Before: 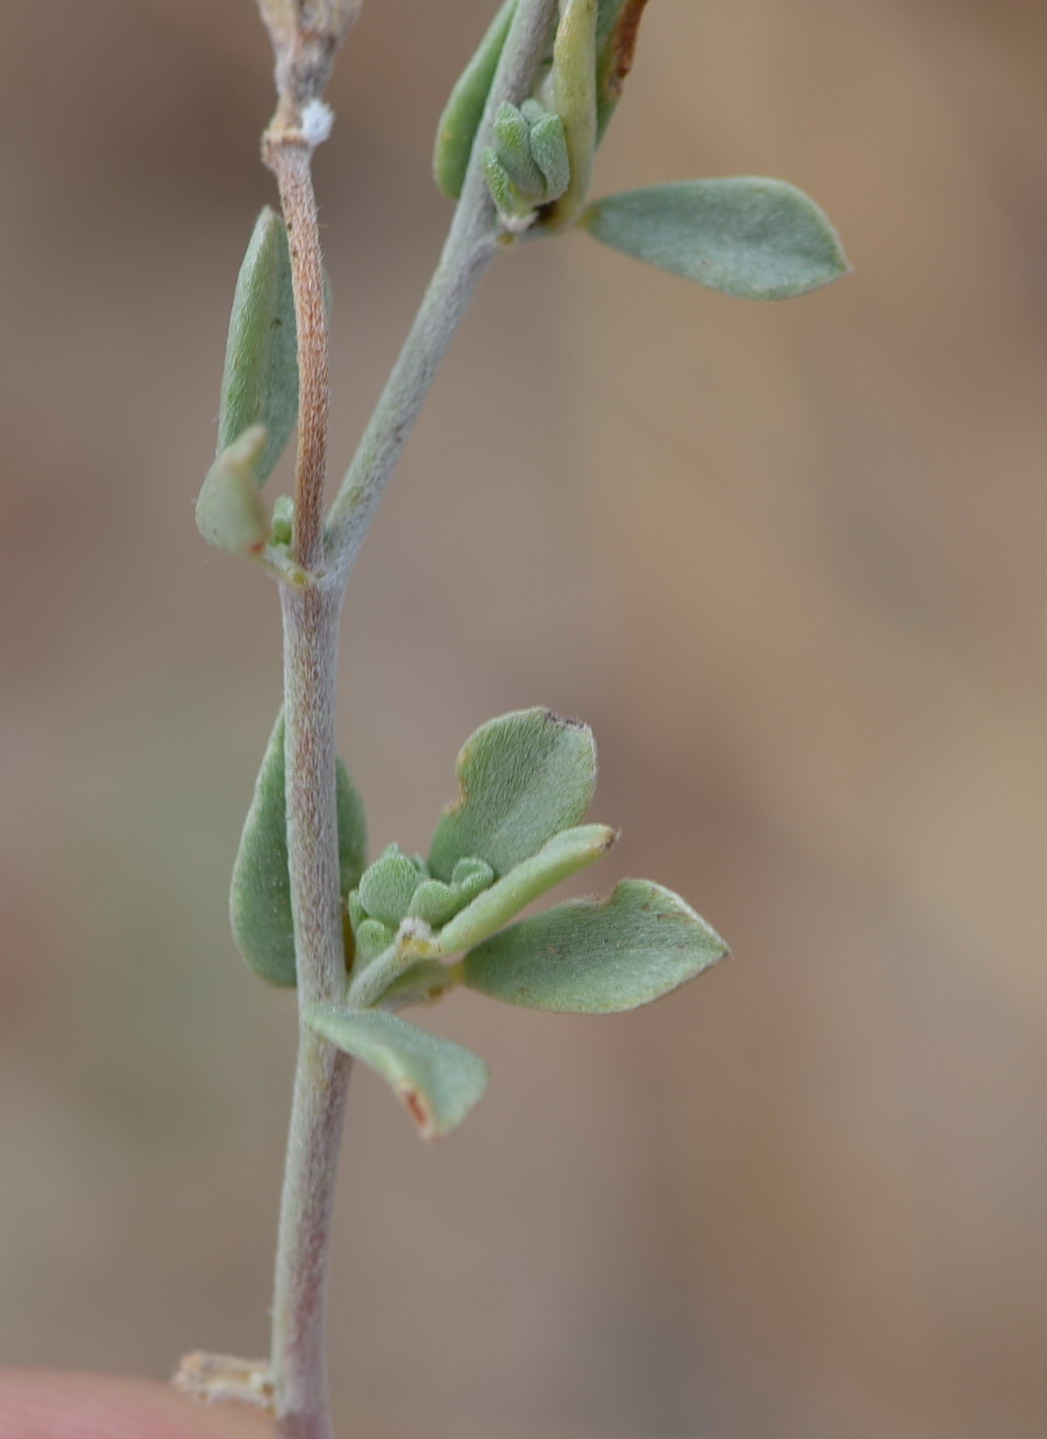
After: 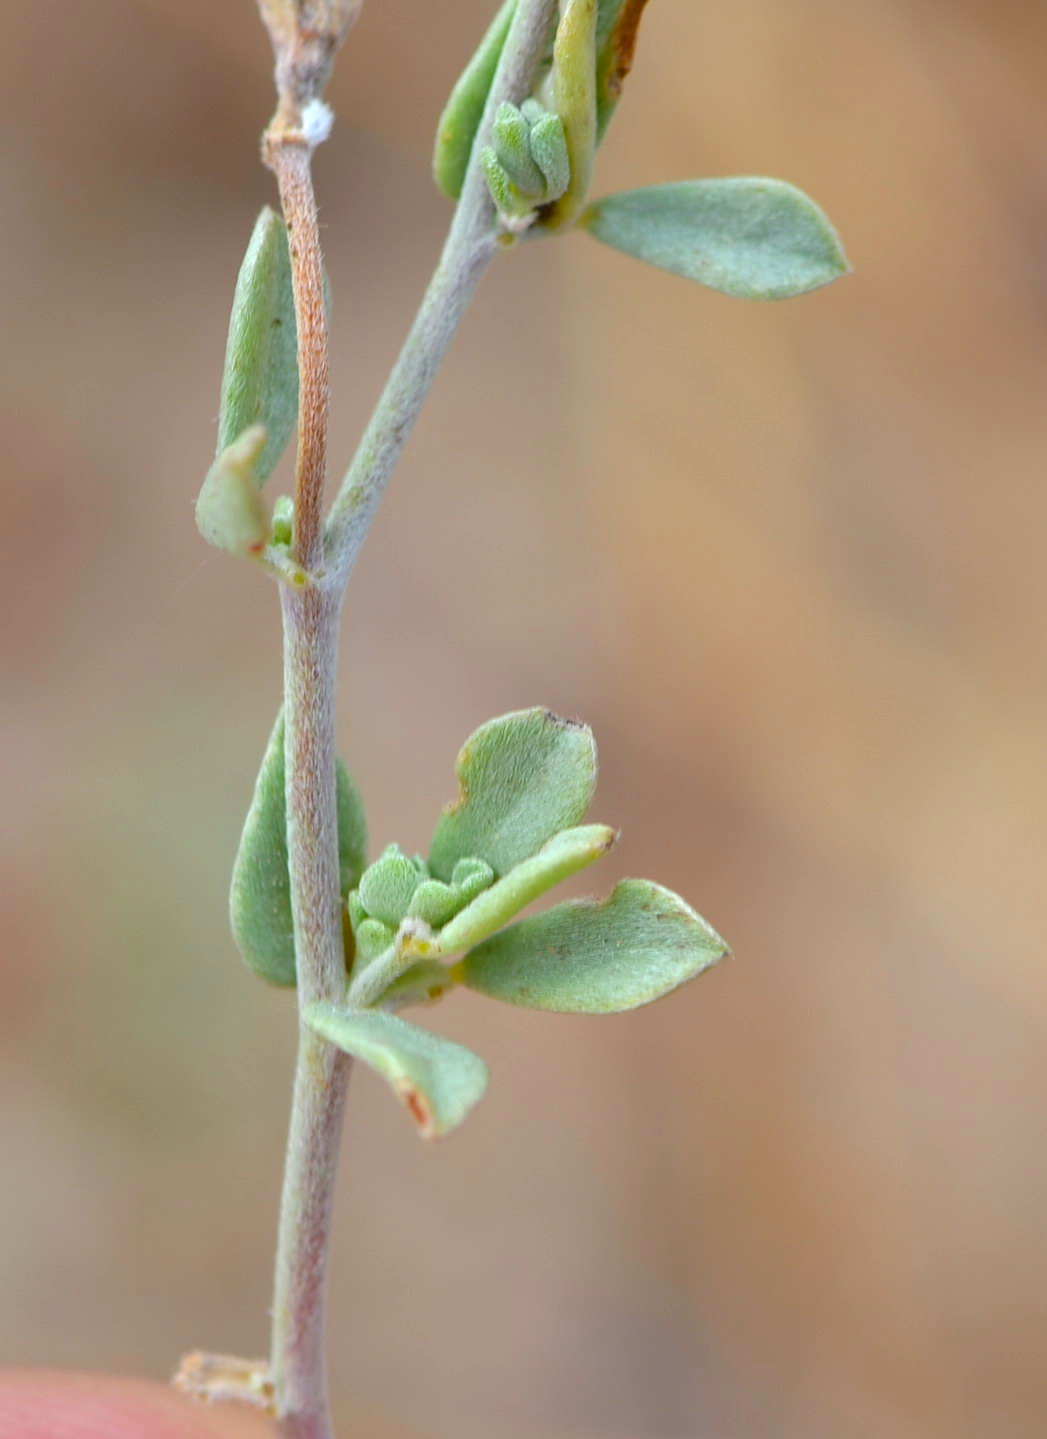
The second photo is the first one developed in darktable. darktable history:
color balance rgb: perceptual saturation grading › global saturation 30%, global vibrance 20%
color zones: curves: ch0 [(0.25, 0.5) (0.463, 0.627) (0.484, 0.637) (0.75, 0.5)]
exposure: black level correction 0, exposure 0.5 EV, compensate highlight preservation false
